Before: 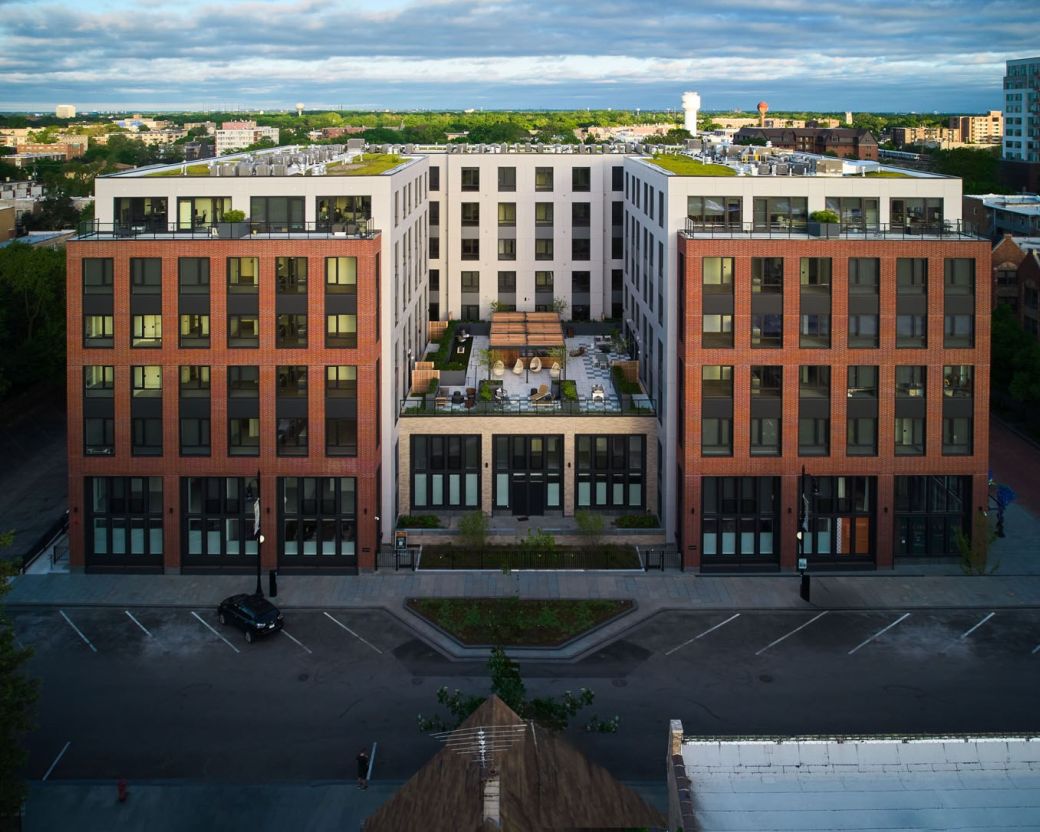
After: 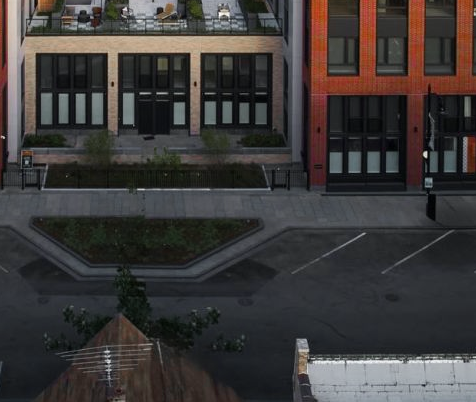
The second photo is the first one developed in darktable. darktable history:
crop: left 35.976%, top 45.819%, right 18.162%, bottom 5.807%
color zones: curves: ch0 [(0, 0.48) (0.209, 0.398) (0.305, 0.332) (0.429, 0.493) (0.571, 0.5) (0.714, 0.5) (0.857, 0.5) (1, 0.48)]; ch1 [(0, 0.736) (0.143, 0.625) (0.225, 0.371) (0.429, 0.256) (0.571, 0.241) (0.714, 0.213) (0.857, 0.48) (1, 0.736)]; ch2 [(0, 0.448) (0.143, 0.498) (0.286, 0.5) (0.429, 0.5) (0.571, 0.5) (0.714, 0.5) (0.857, 0.5) (1, 0.448)]
